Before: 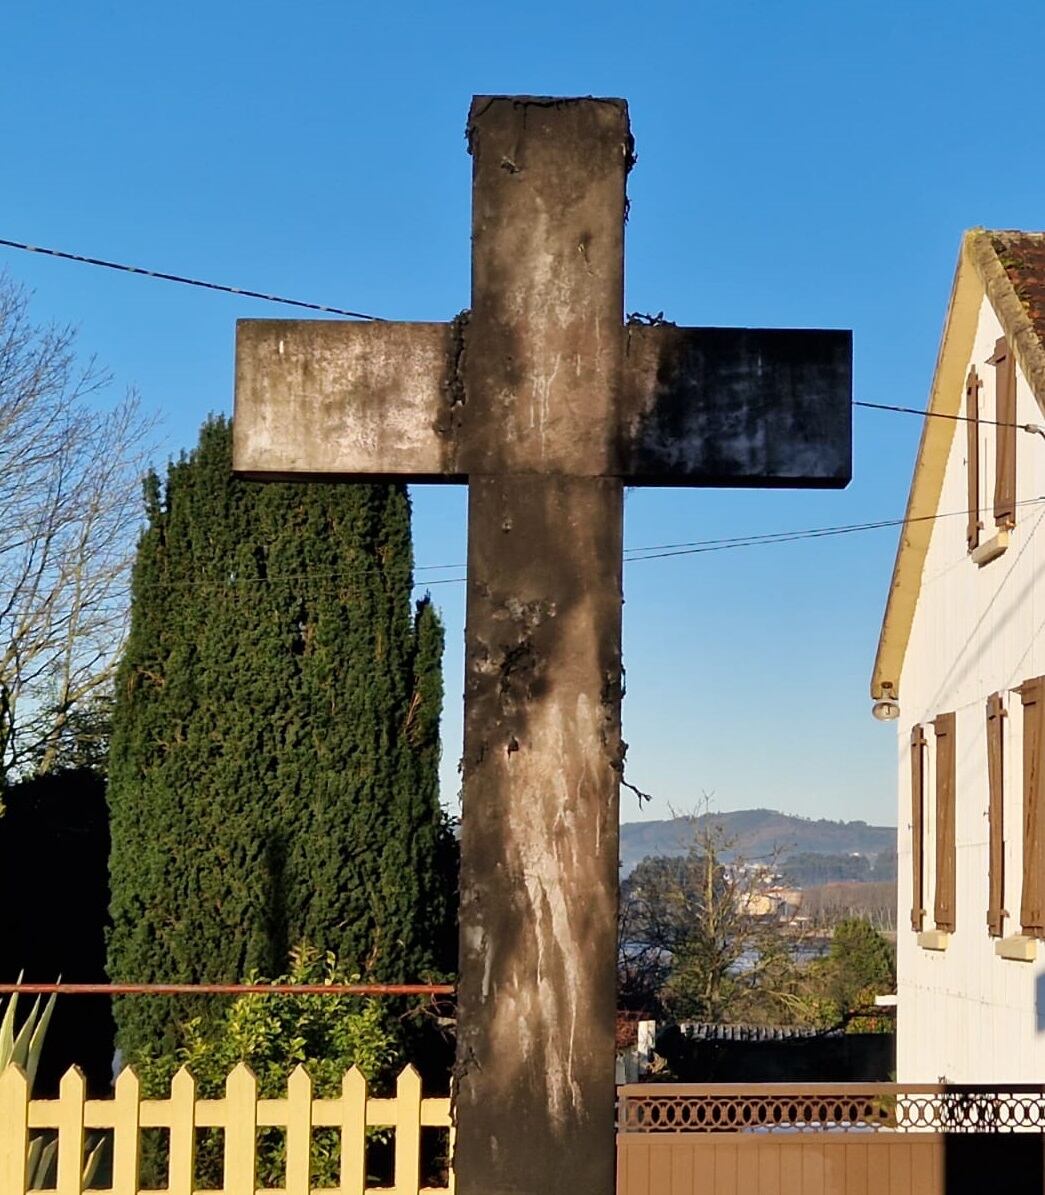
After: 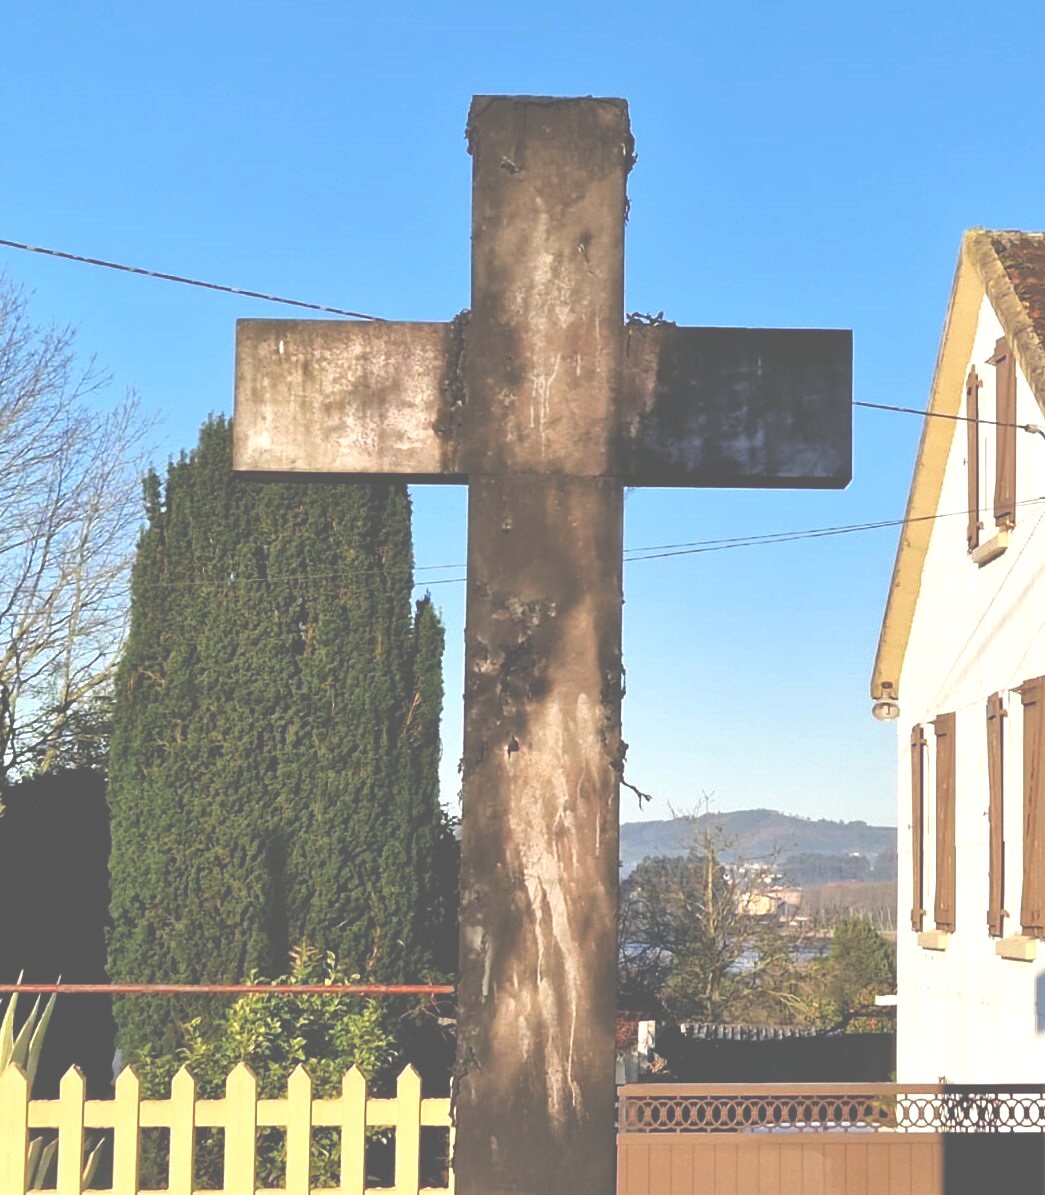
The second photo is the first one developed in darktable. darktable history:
exposure: black level correction -0.072, exposure 0.5 EV, compensate highlight preservation false
